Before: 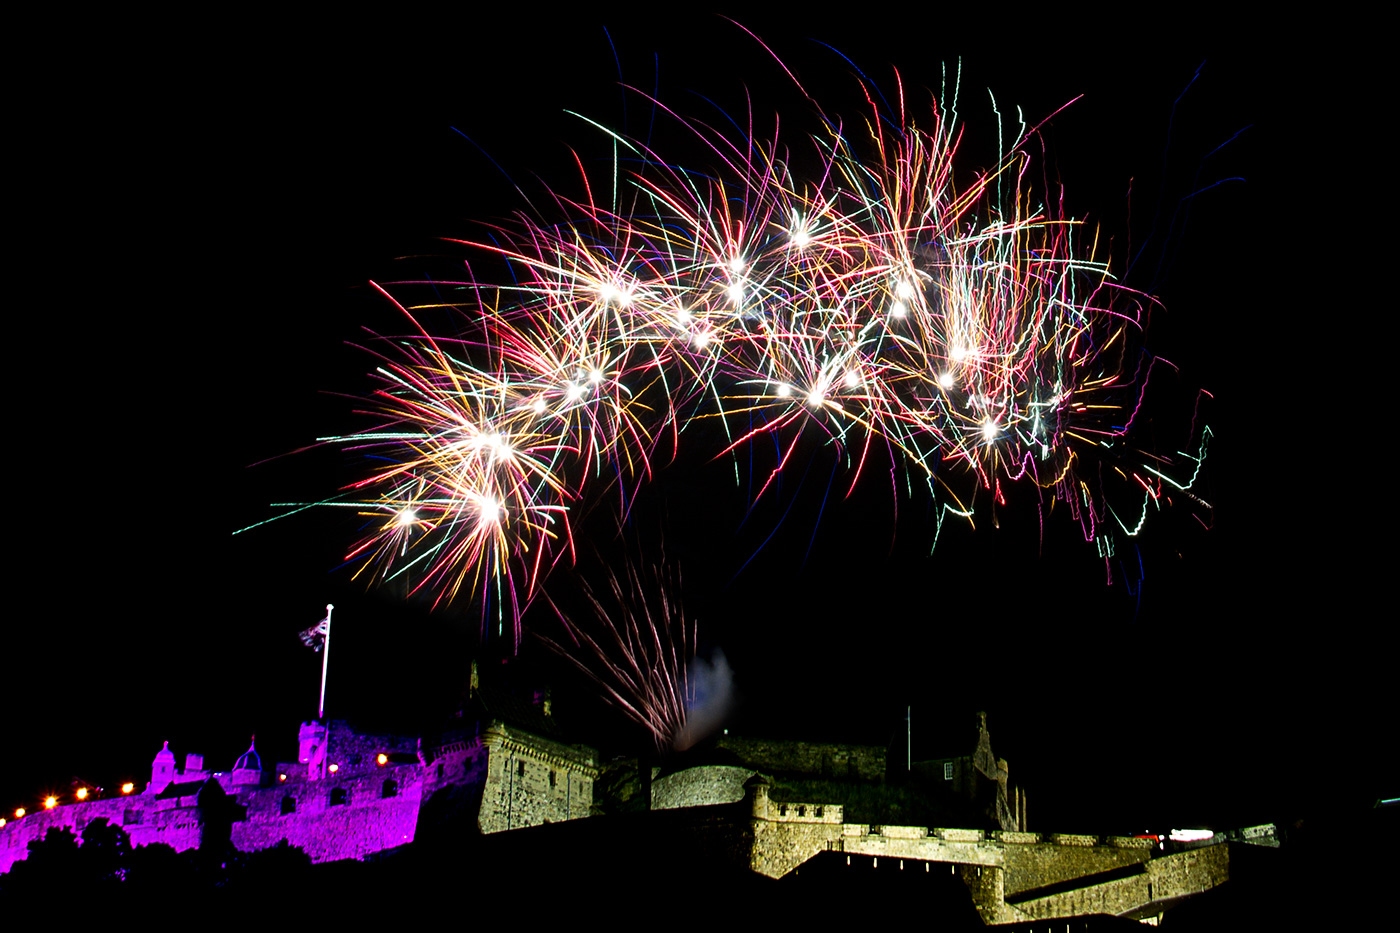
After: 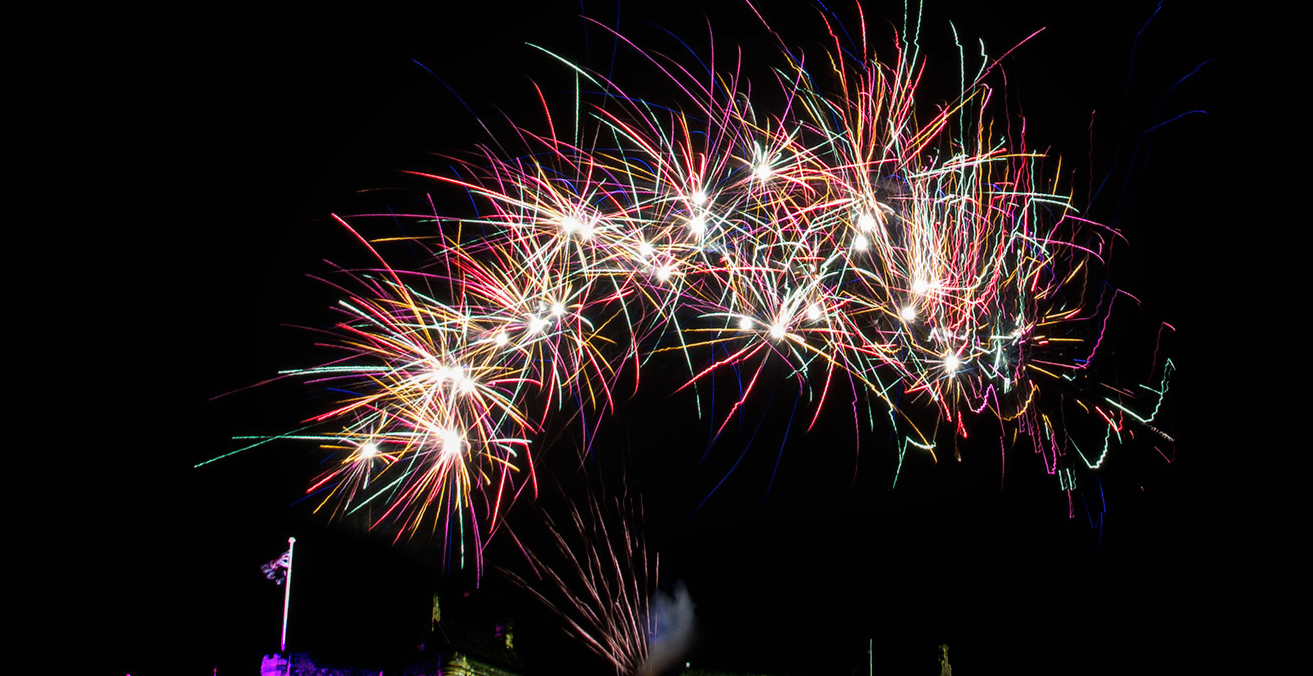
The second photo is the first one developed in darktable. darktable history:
crop: left 2.737%, top 7.287%, right 3.421%, bottom 20.179%
local contrast: on, module defaults
